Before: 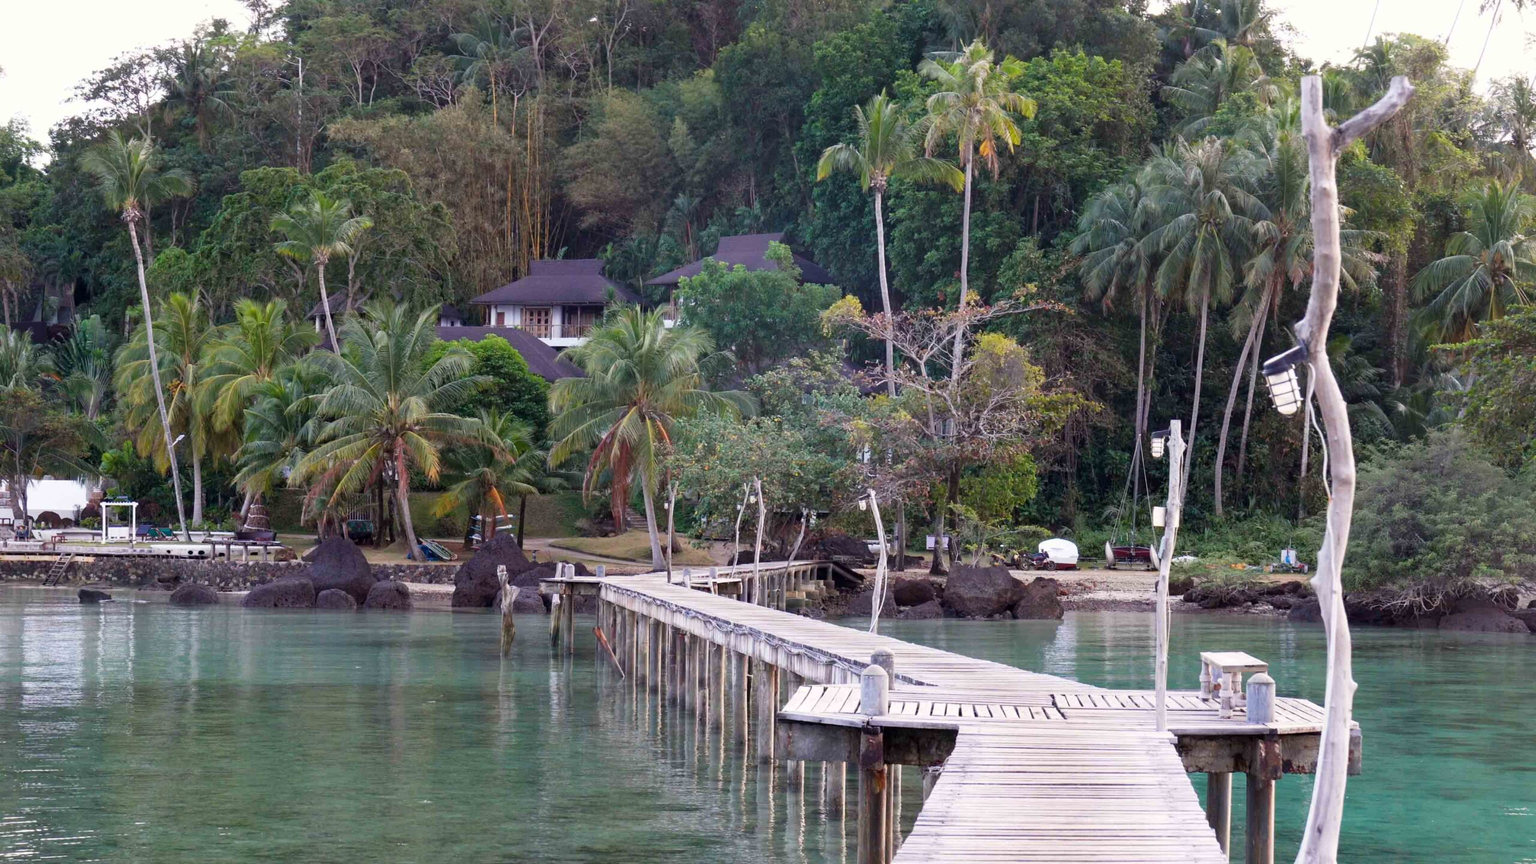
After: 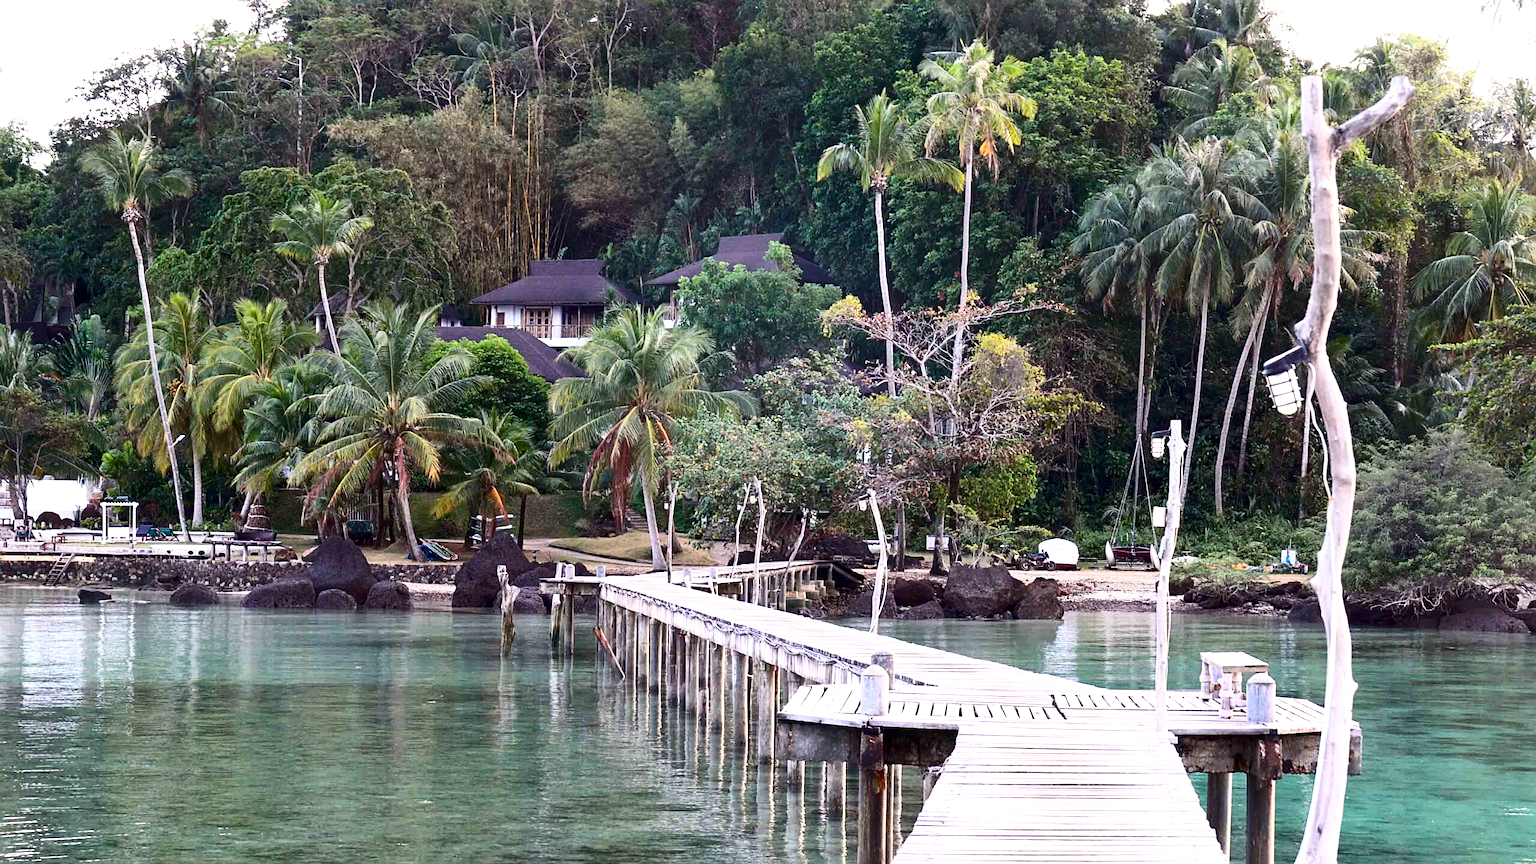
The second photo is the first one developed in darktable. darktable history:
sharpen: on, module defaults
contrast brightness saturation: contrast 0.28
base curve: curves: ch0 [(0, 0) (0.472, 0.455) (1, 1)], preserve colors none
exposure: black level correction 0.001, exposure 0.5 EV, compensate exposure bias true, compensate highlight preservation false
